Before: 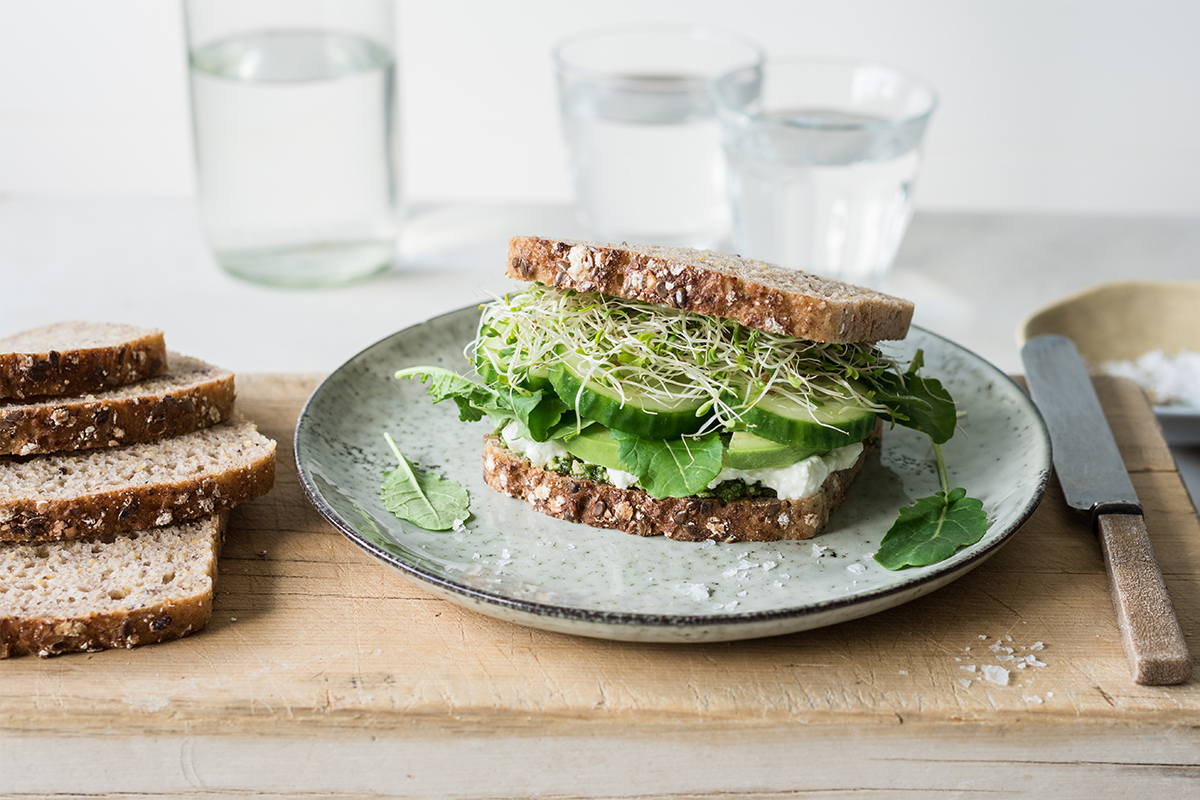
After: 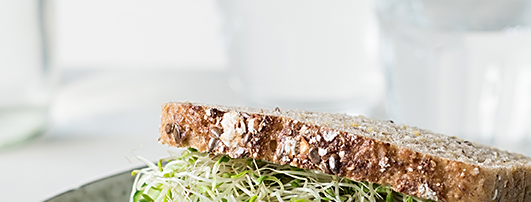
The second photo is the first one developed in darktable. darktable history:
sharpen: on, module defaults
crop: left 28.927%, top 16.833%, right 26.761%, bottom 57.836%
